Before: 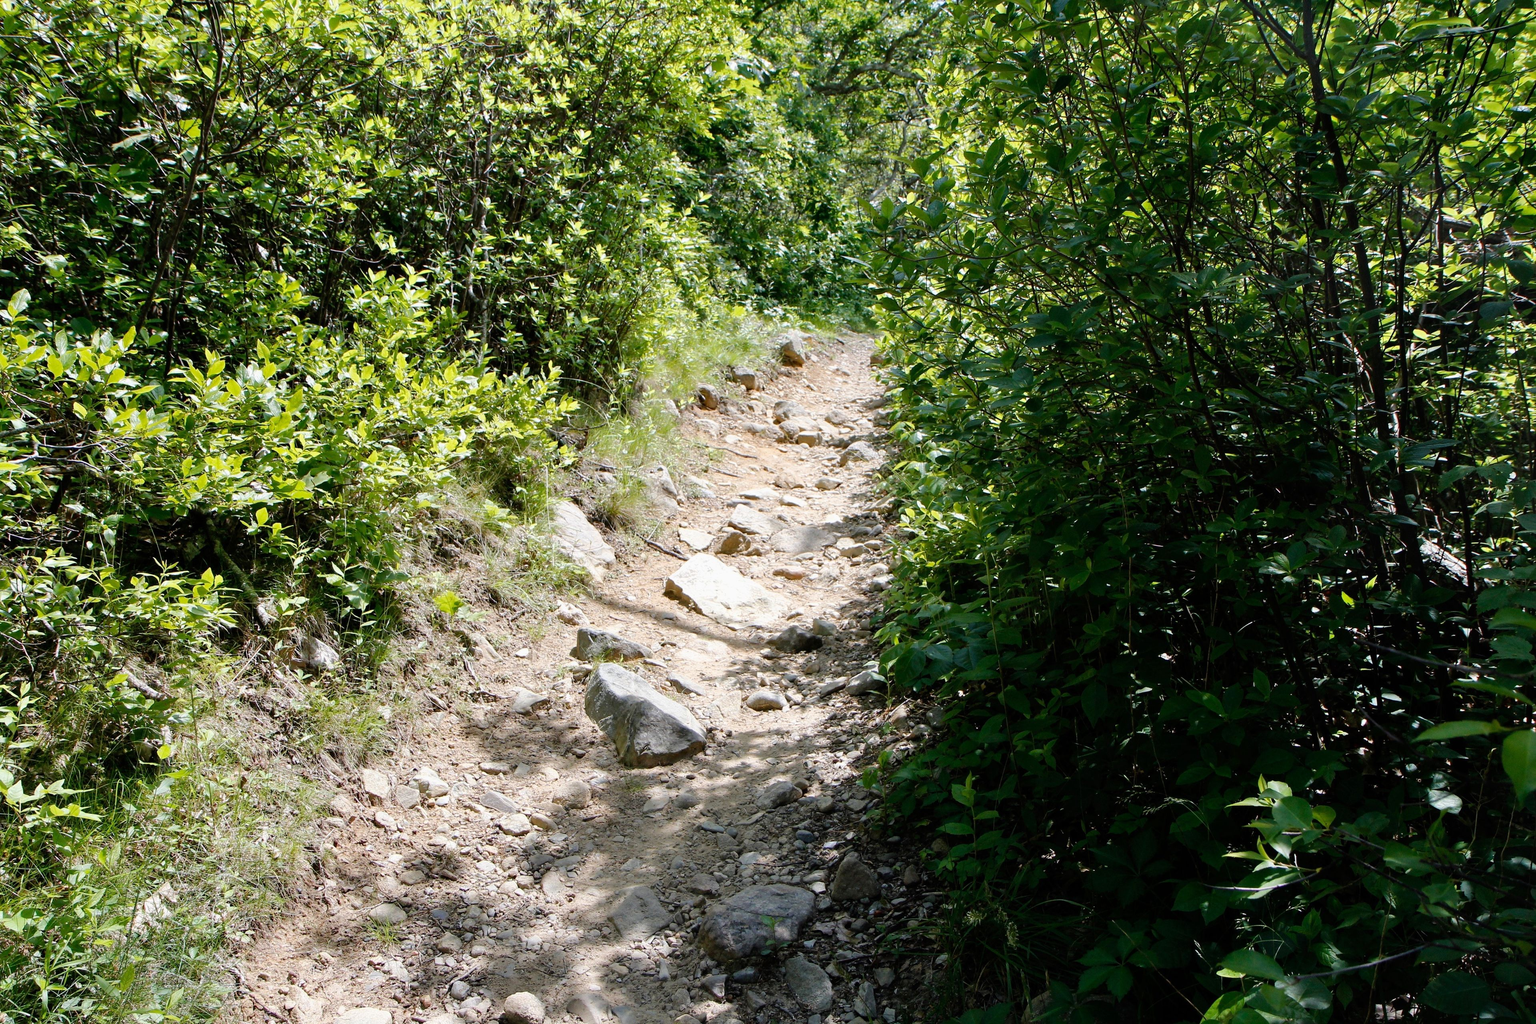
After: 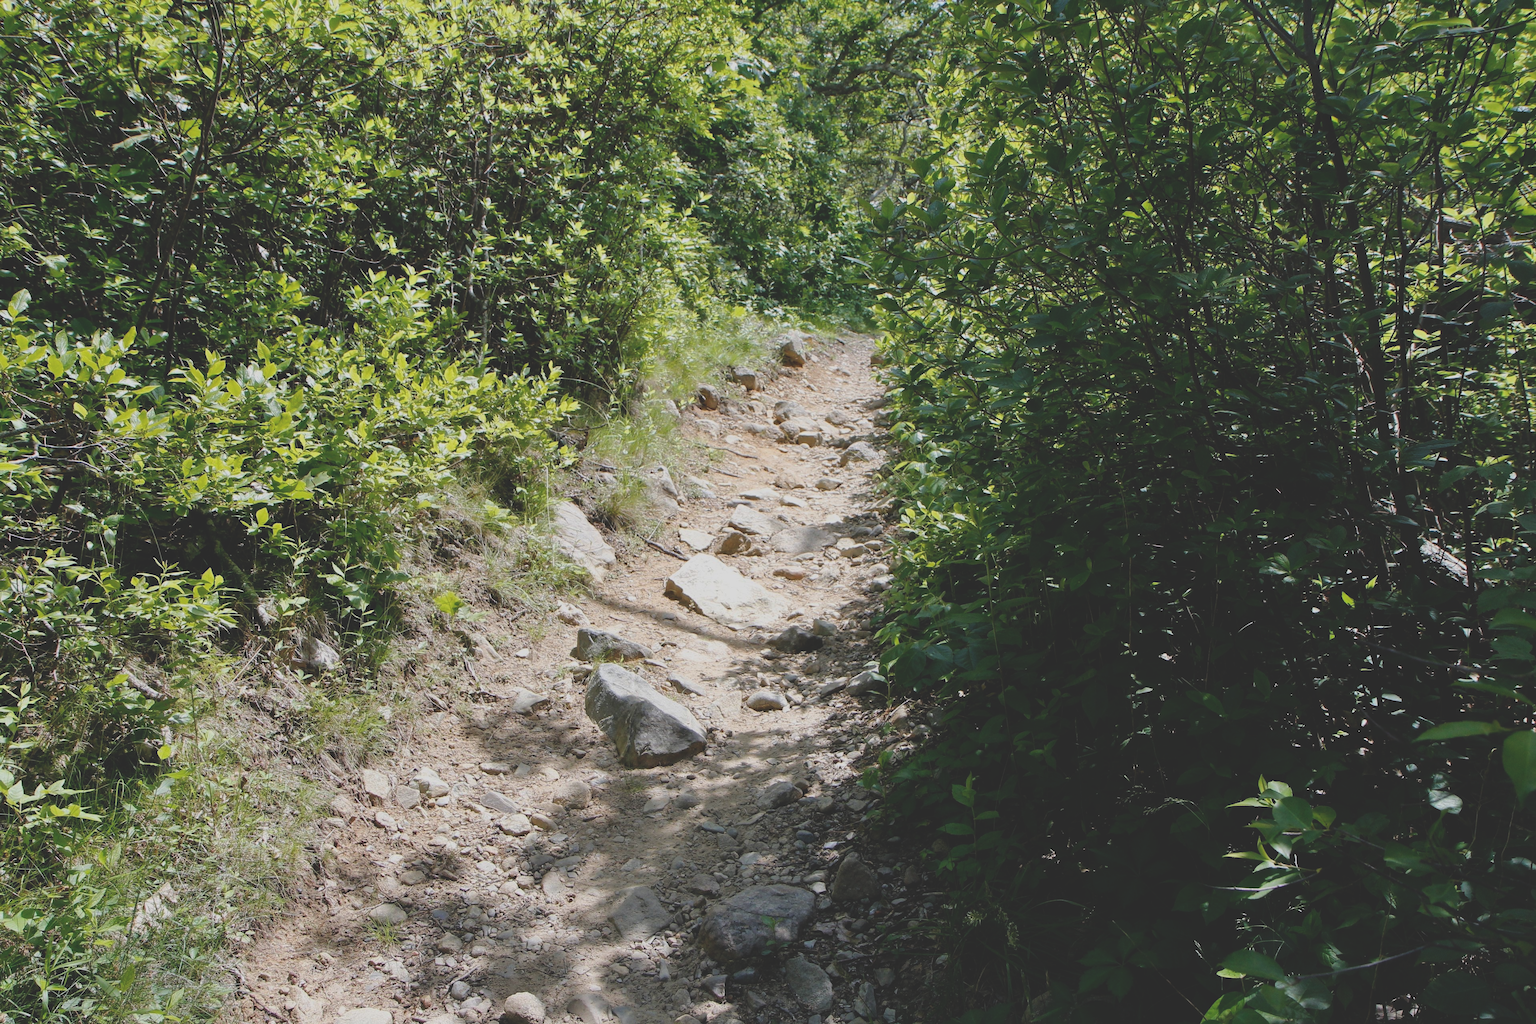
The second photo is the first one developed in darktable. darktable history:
exposure: black level correction -0.034, exposure -0.497 EV, compensate highlight preservation false
